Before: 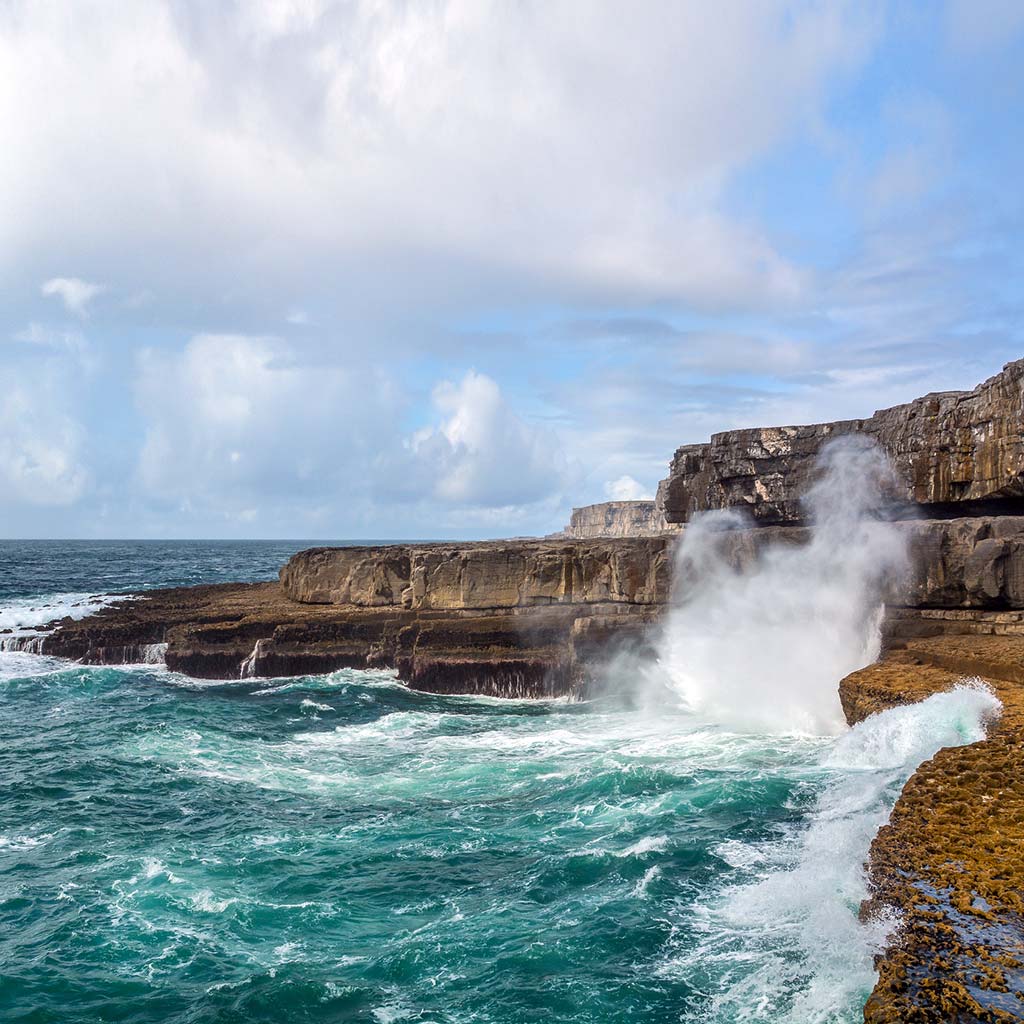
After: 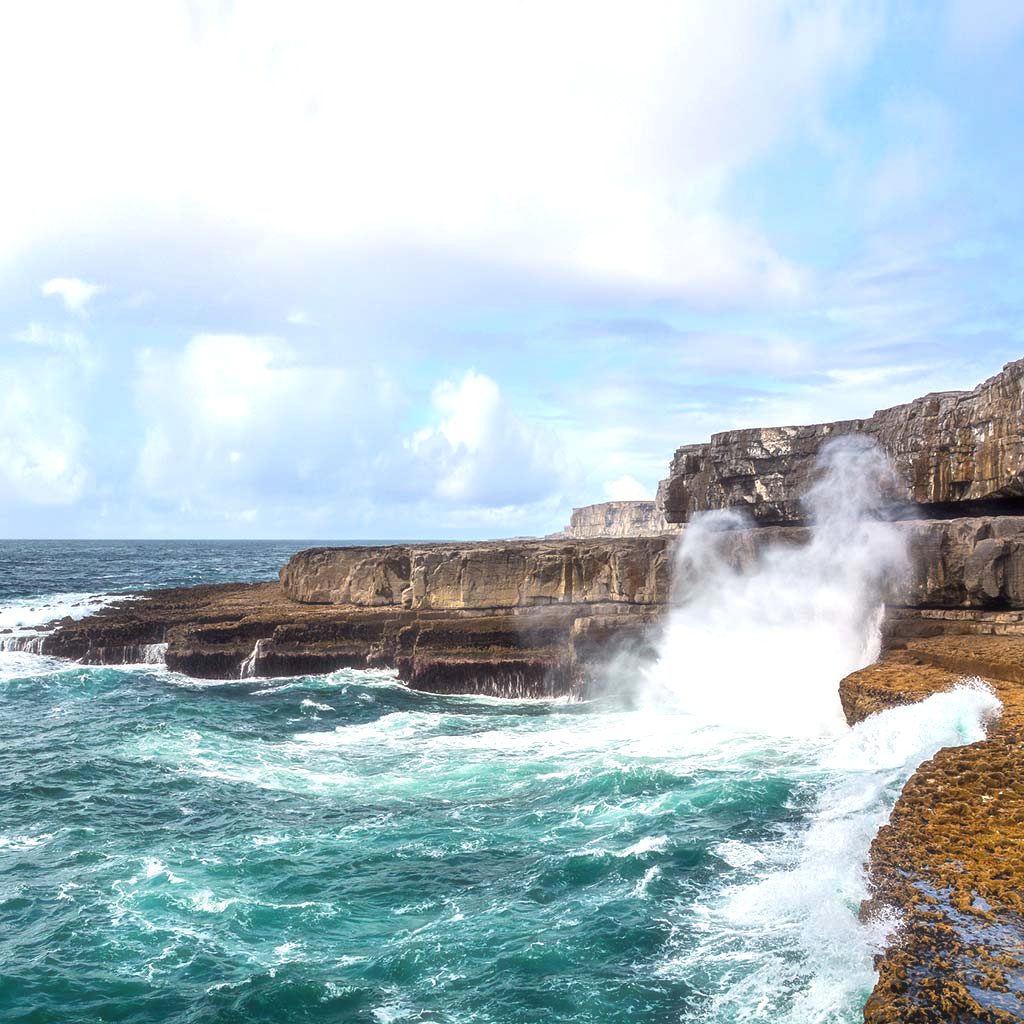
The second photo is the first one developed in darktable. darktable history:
exposure: black level correction 0.001, exposure 0.5 EV, compensate exposure bias true, compensate highlight preservation false
haze removal: strength -0.1, adaptive false
